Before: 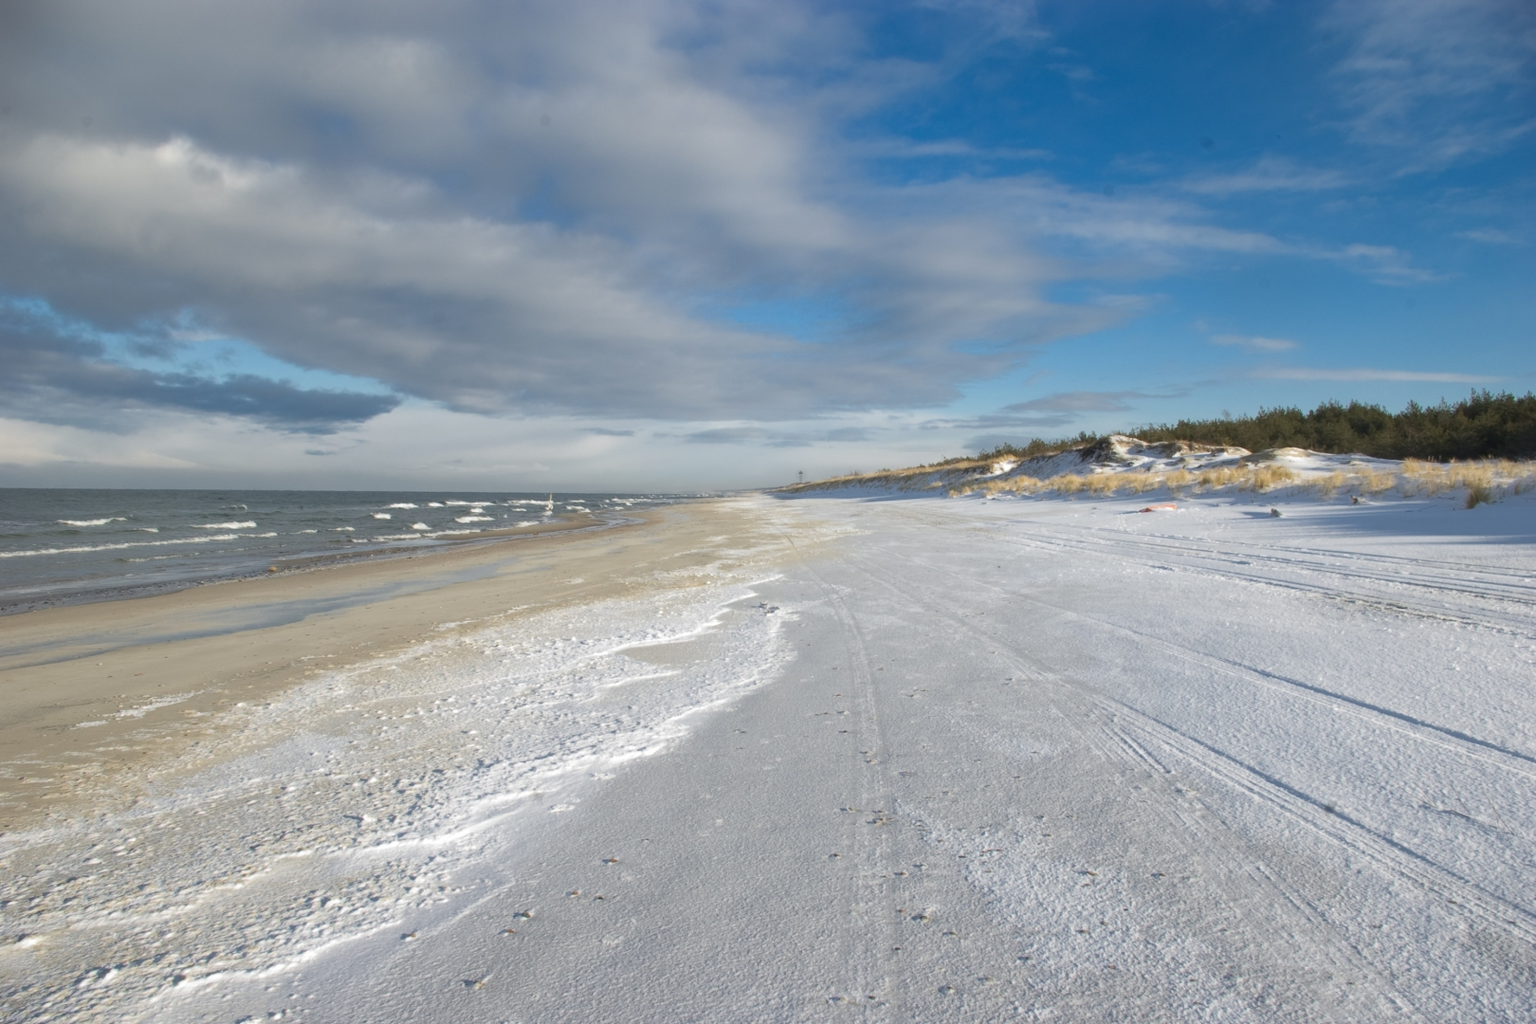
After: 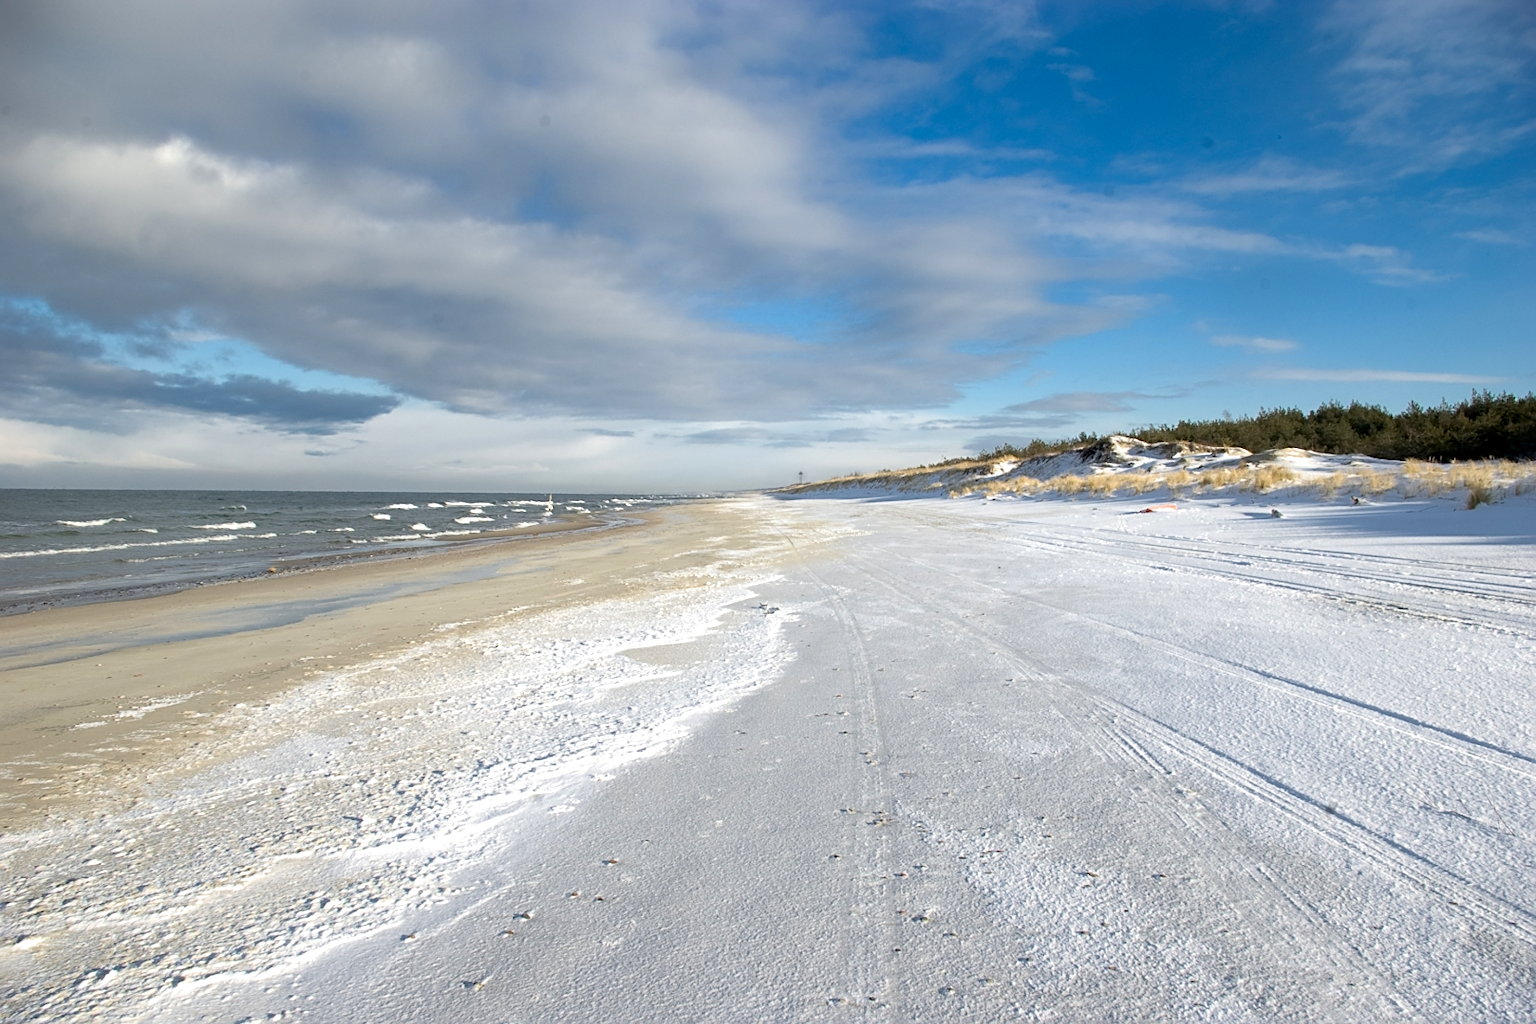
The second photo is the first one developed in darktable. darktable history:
sharpen: on, module defaults
exposure: black level correction 0.012, compensate highlight preservation false
crop: left 0.109%
tone equalizer: -8 EV -0.414 EV, -7 EV -0.428 EV, -6 EV -0.335 EV, -5 EV -0.234 EV, -3 EV 0.194 EV, -2 EV 0.32 EV, -1 EV 0.41 EV, +0 EV 0.423 EV, mask exposure compensation -0.501 EV
